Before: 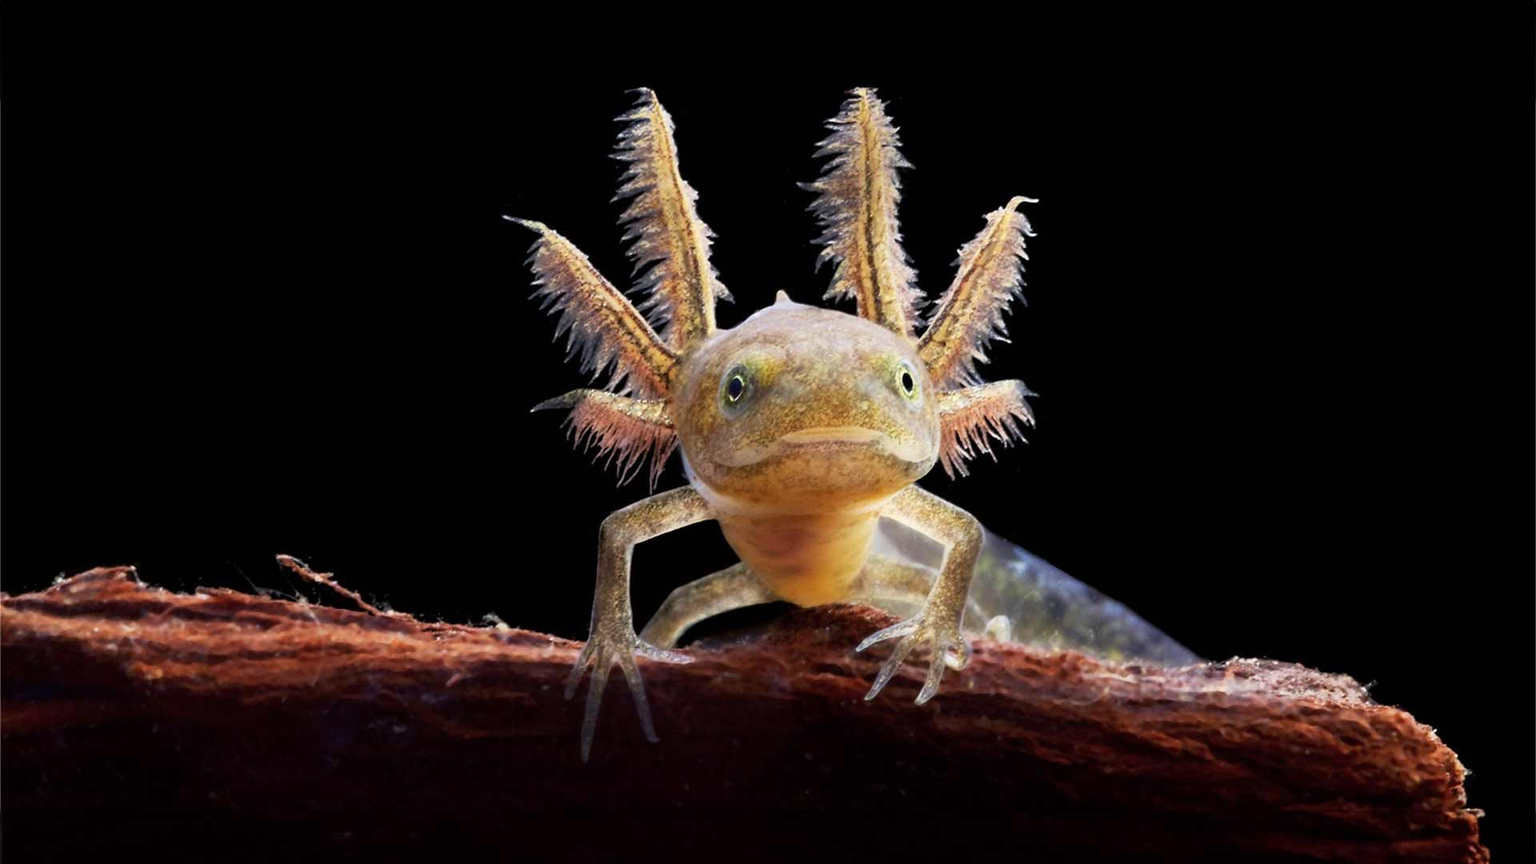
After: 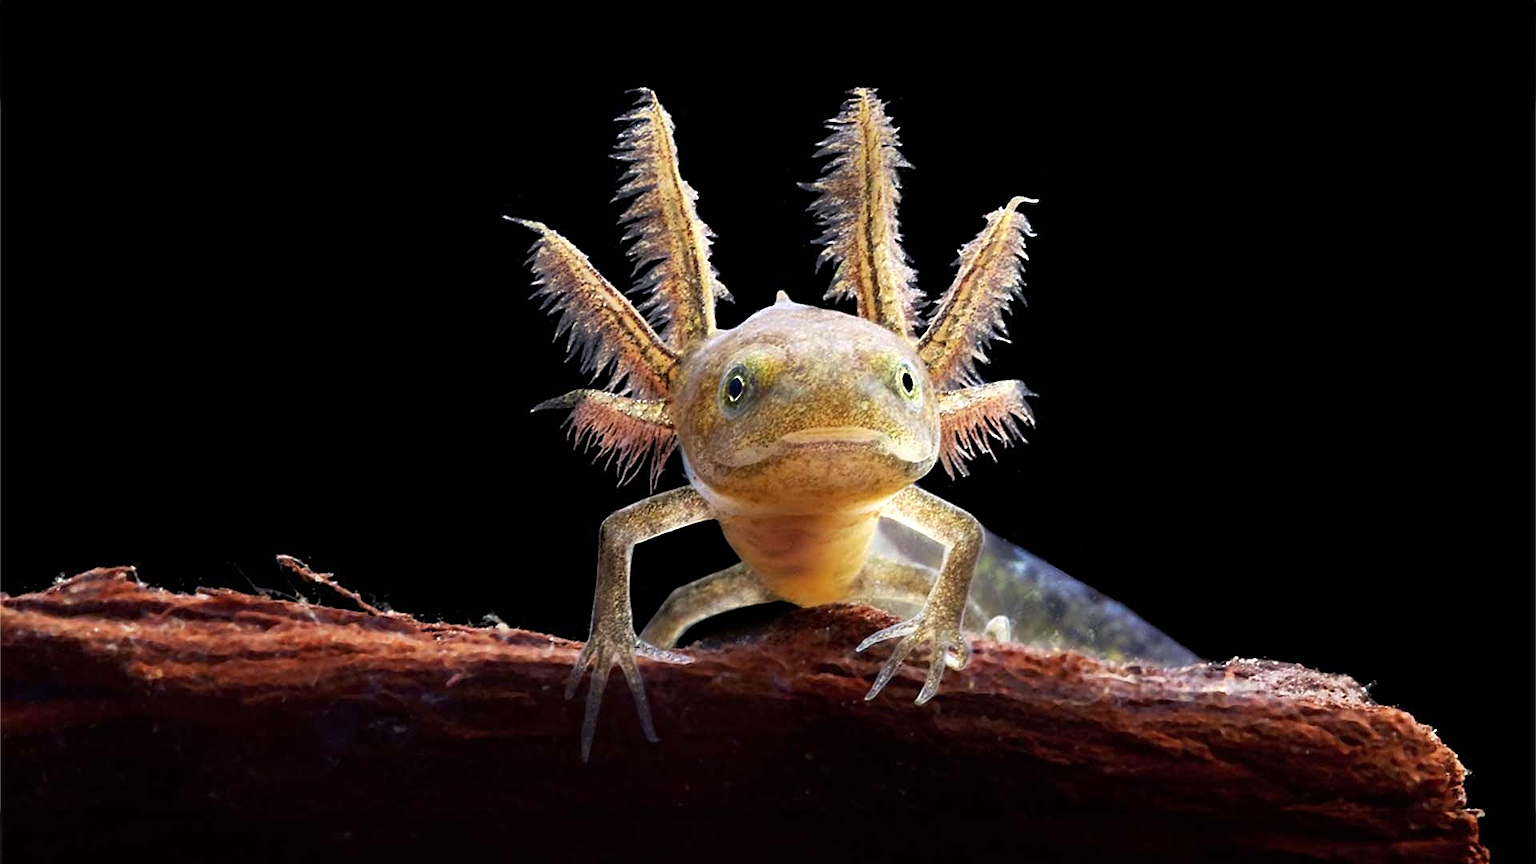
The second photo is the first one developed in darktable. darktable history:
sharpen: on, module defaults
haze removal: strength 0.09, compatibility mode true, adaptive false
